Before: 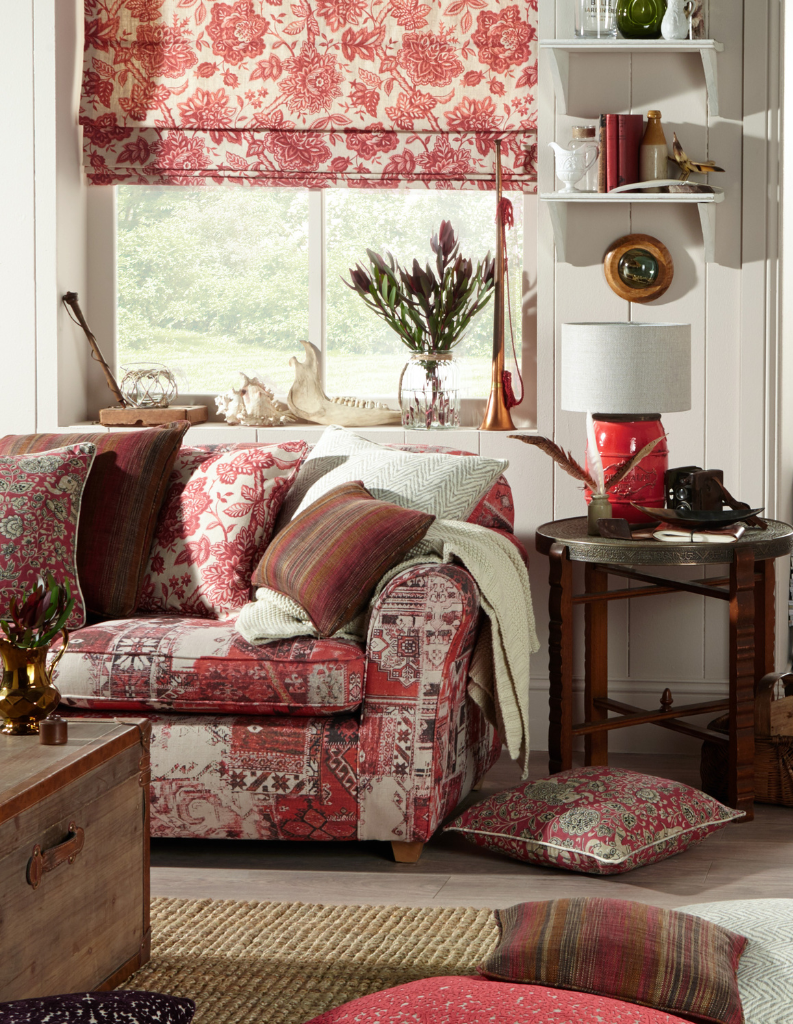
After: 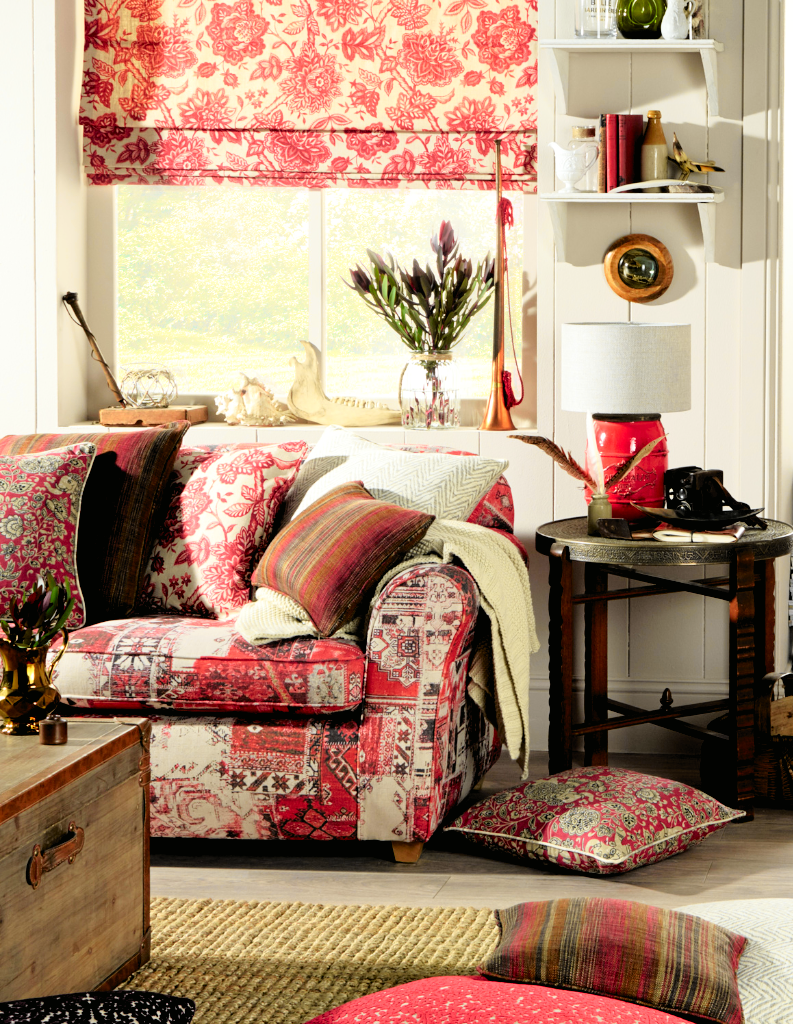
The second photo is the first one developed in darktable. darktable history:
rgb levels: levels [[0.01, 0.419, 0.839], [0, 0.5, 1], [0, 0.5, 1]]
tone curve: curves: ch0 [(0, 0.008) (0.107, 0.091) (0.278, 0.351) (0.457, 0.562) (0.628, 0.738) (0.839, 0.909) (0.998, 0.978)]; ch1 [(0, 0) (0.437, 0.408) (0.474, 0.479) (0.502, 0.5) (0.527, 0.519) (0.561, 0.575) (0.608, 0.665) (0.669, 0.748) (0.859, 0.899) (1, 1)]; ch2 [(0, 0) (0.33, 0.301) (0.421, 0.443) (0.473, 0.498) (0.502, 0.504) (0.522, 0.527) (0.549, 0.583) (0.644, 0.703) (1, 1)], color space Lab, independent channels, preserve colors none
